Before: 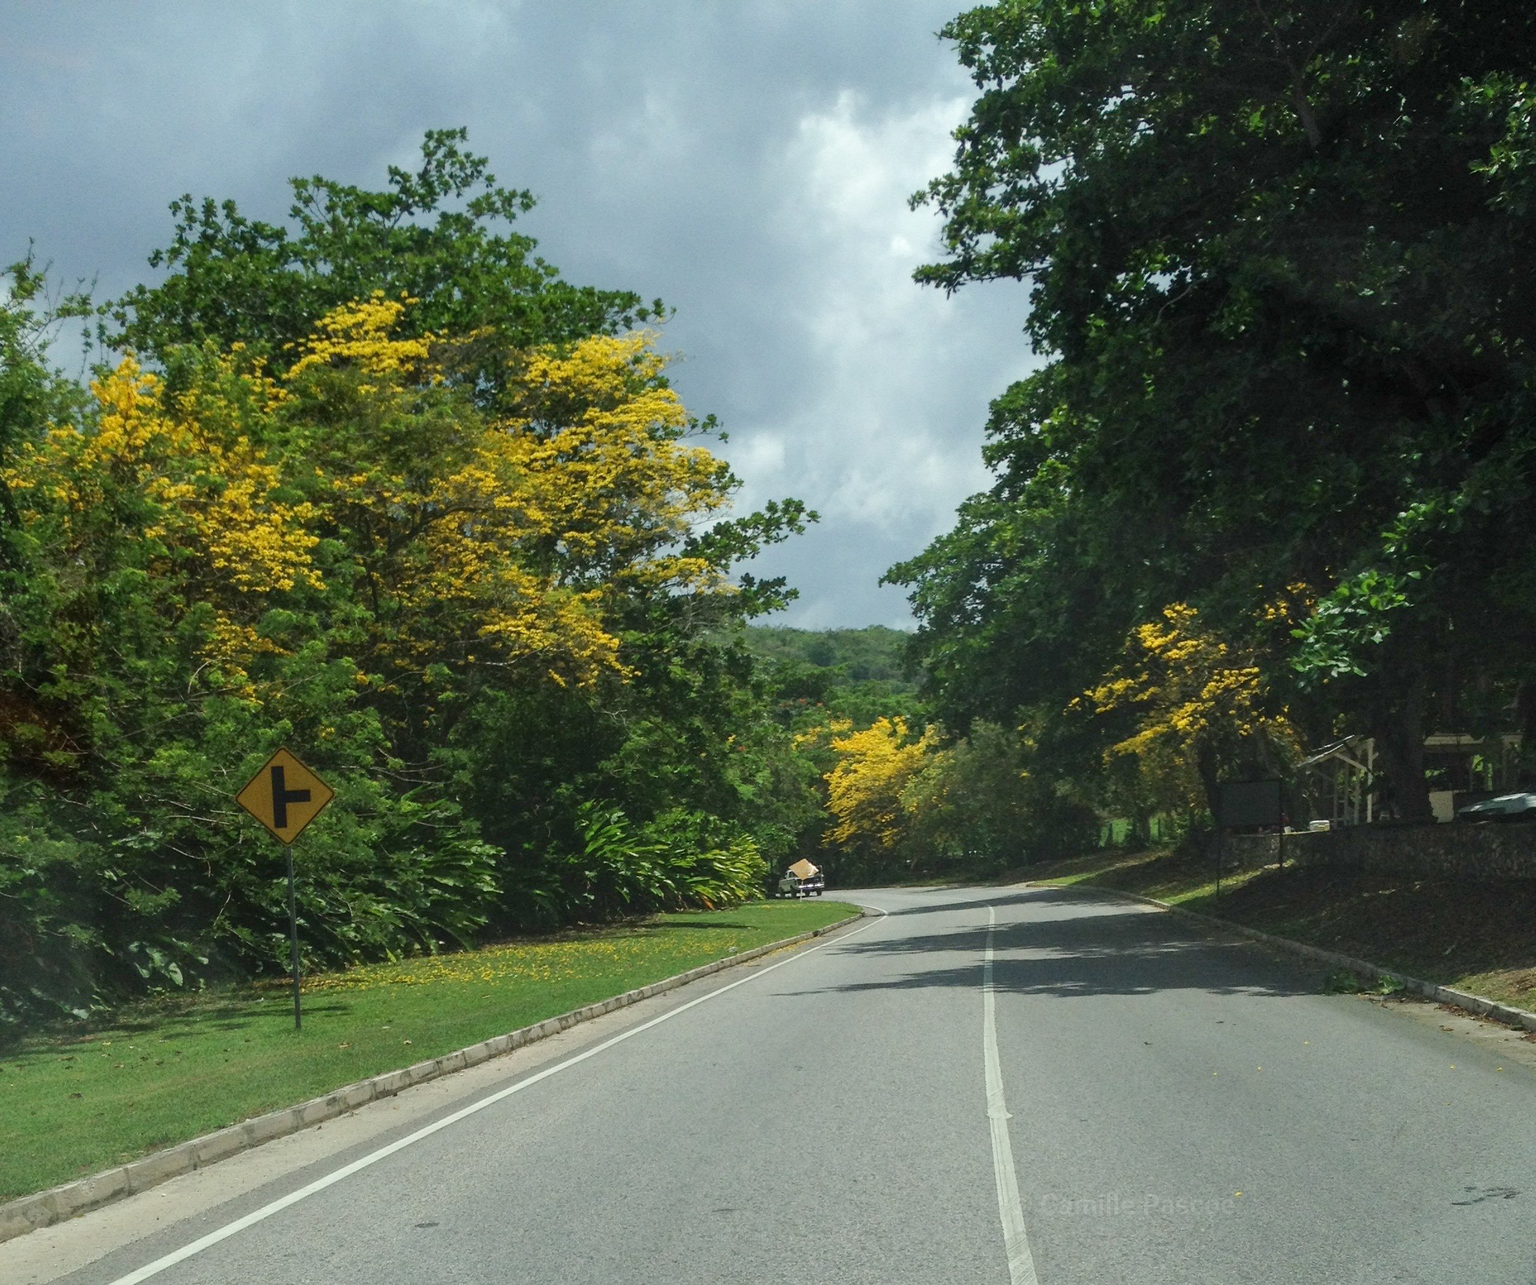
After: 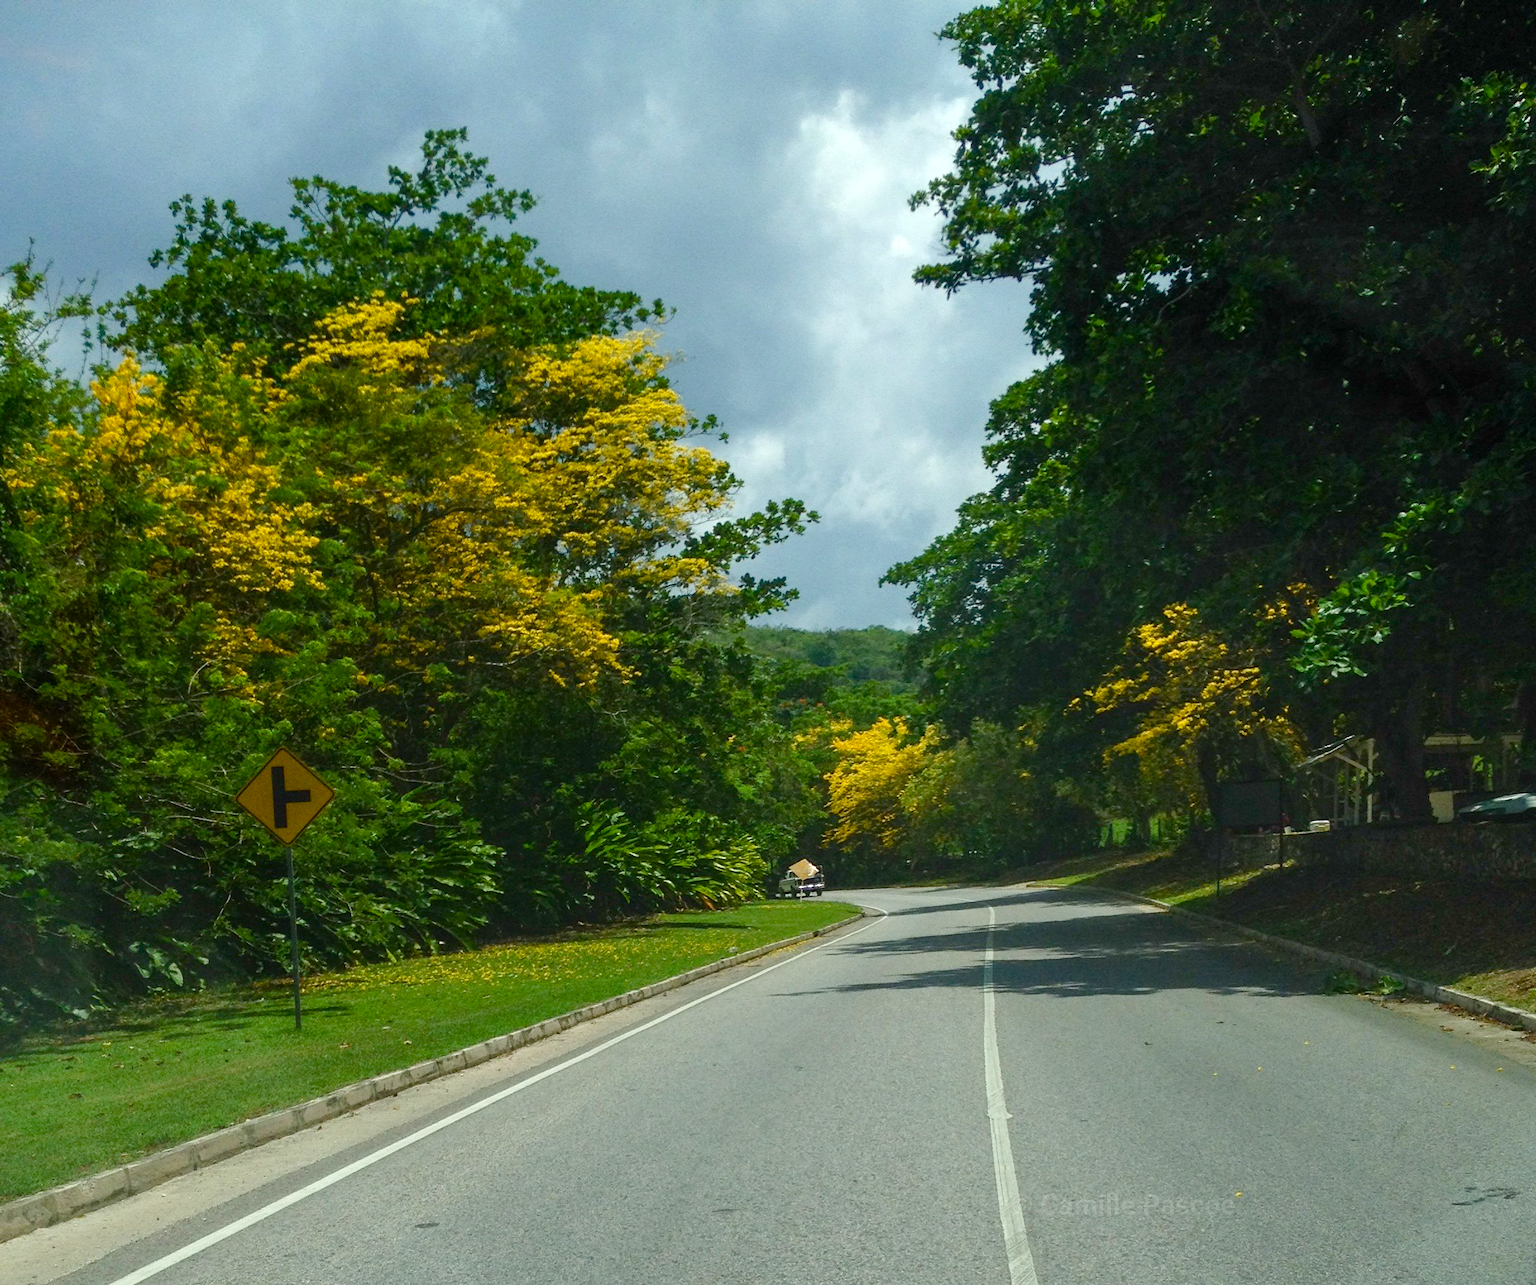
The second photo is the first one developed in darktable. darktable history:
color balance rgb: perceptual saturation grading › global saturation 20%, perceptual saturation grading › highlights -25.166%, perceptual saturation grading › shadows 49.798%, global vibrance 26.524%, contrast 6.355%
base curve: curves: ch0 [(0, 0) (0.303, 0.277) (1, 1)], preserve colors none
